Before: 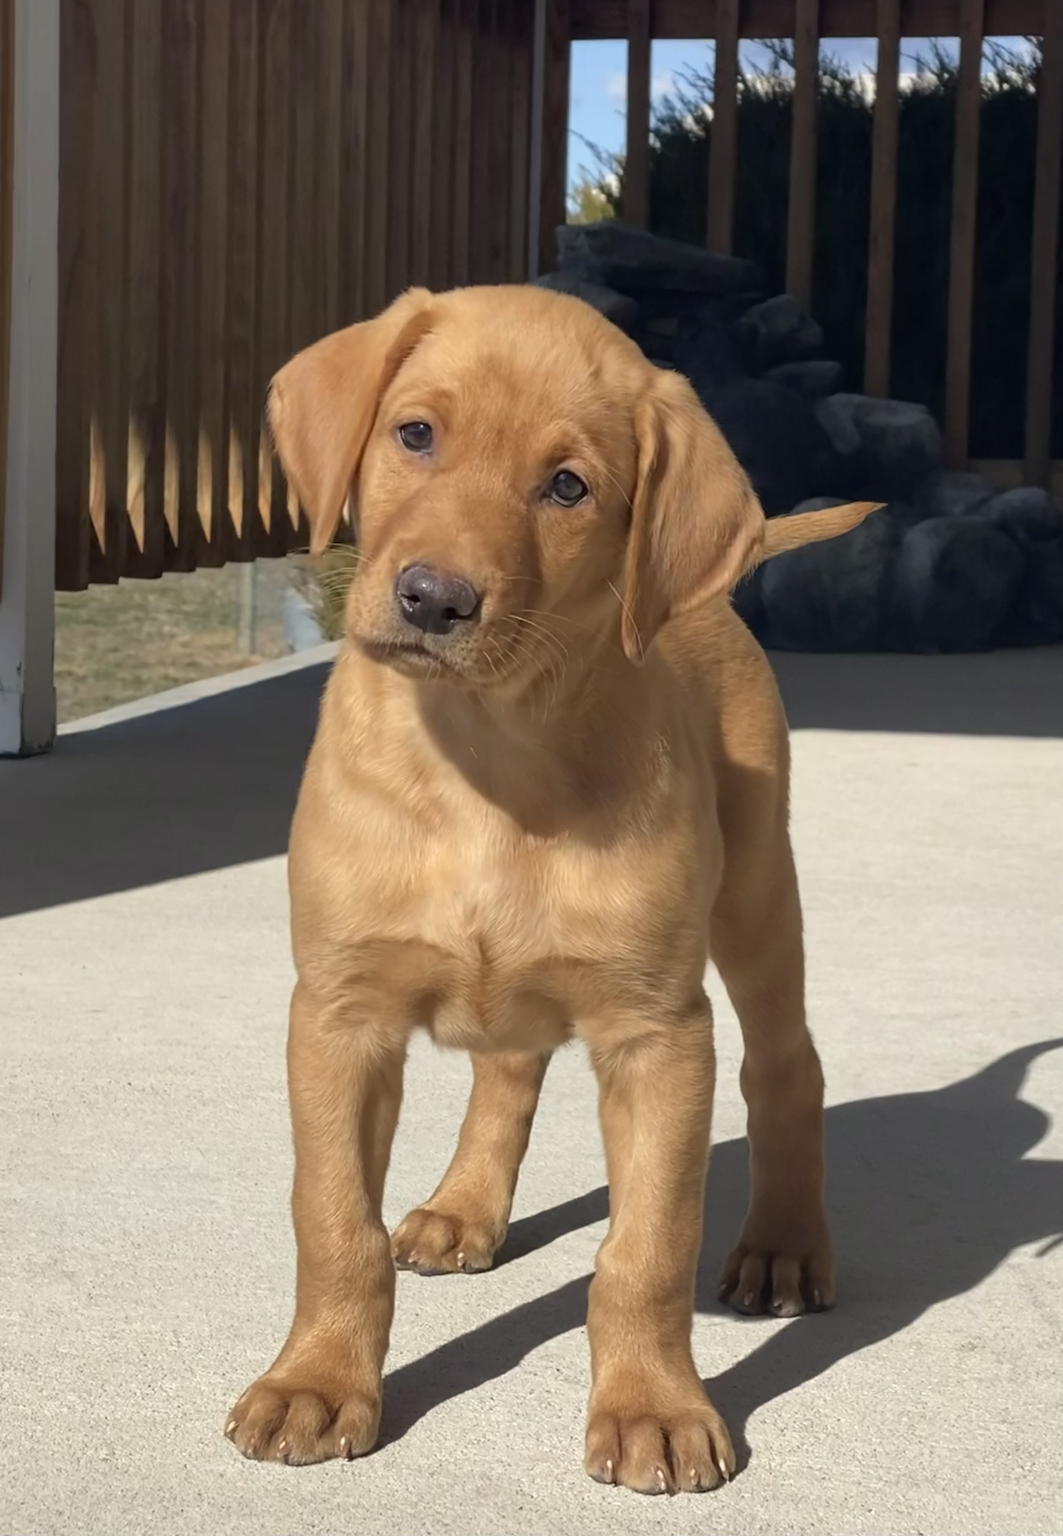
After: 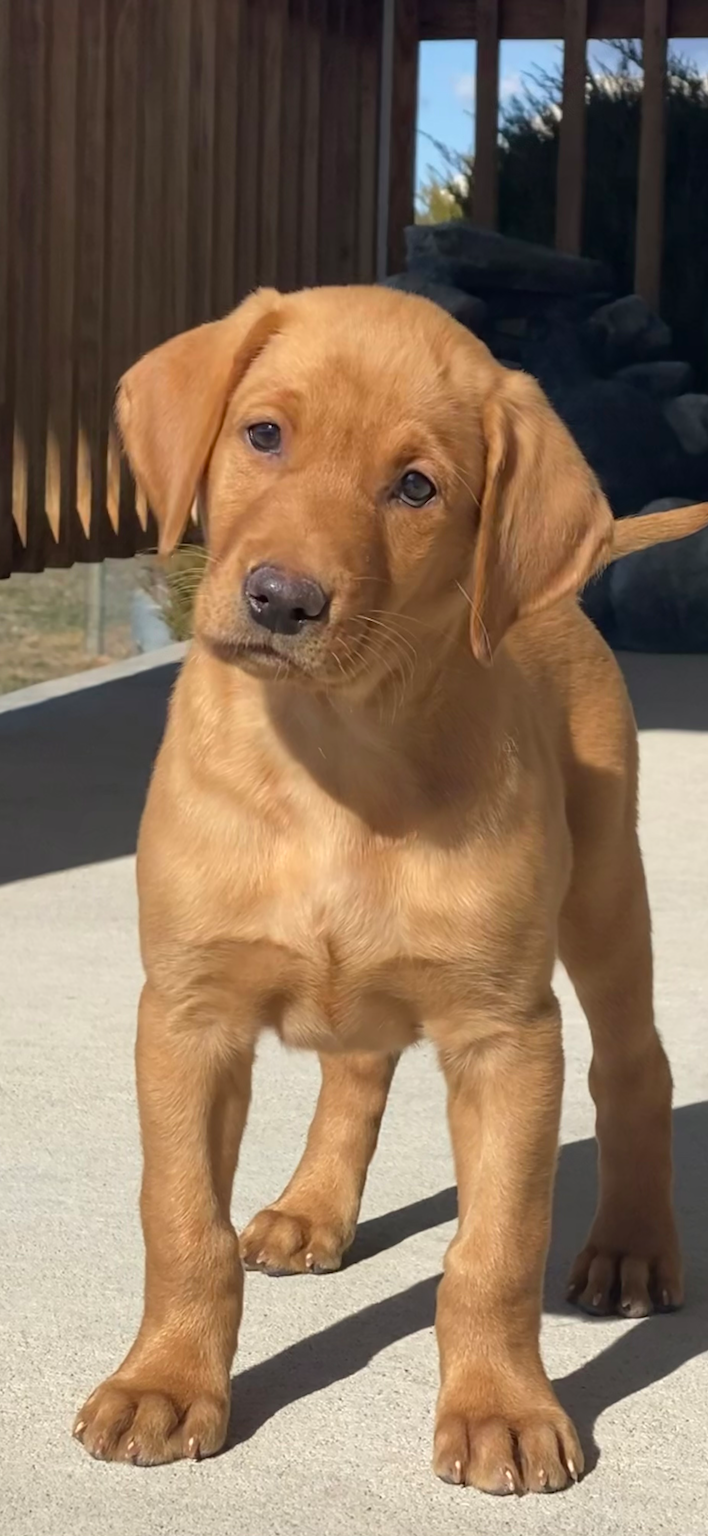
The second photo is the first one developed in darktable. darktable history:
crop and rotate: left 14.336%, right 19.016%
